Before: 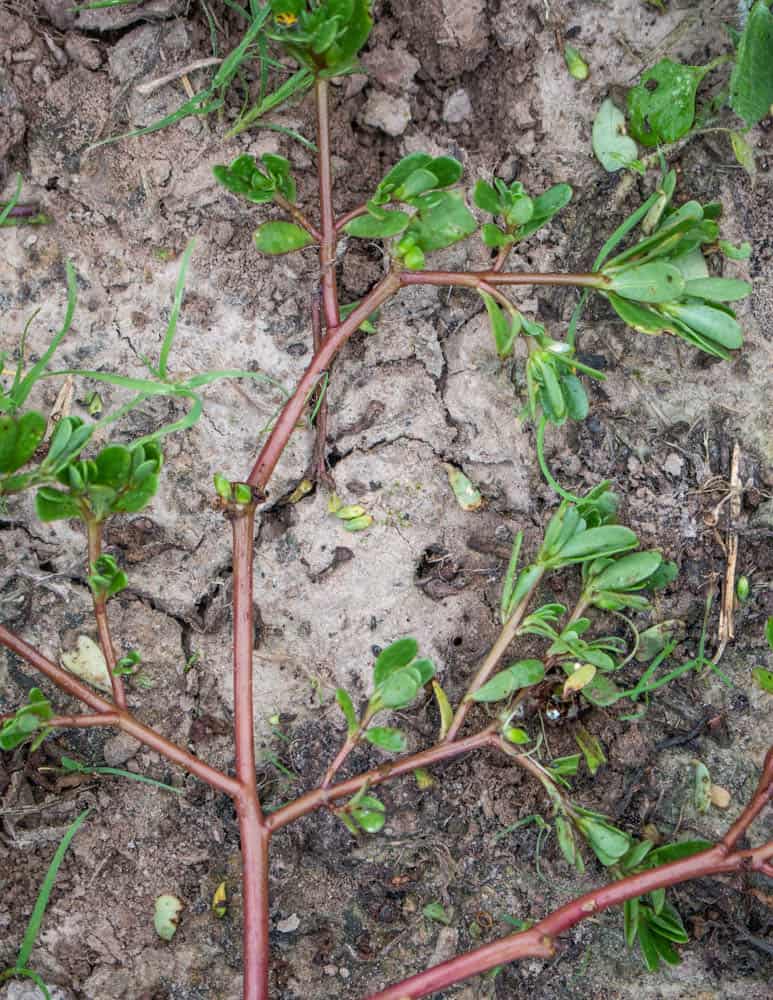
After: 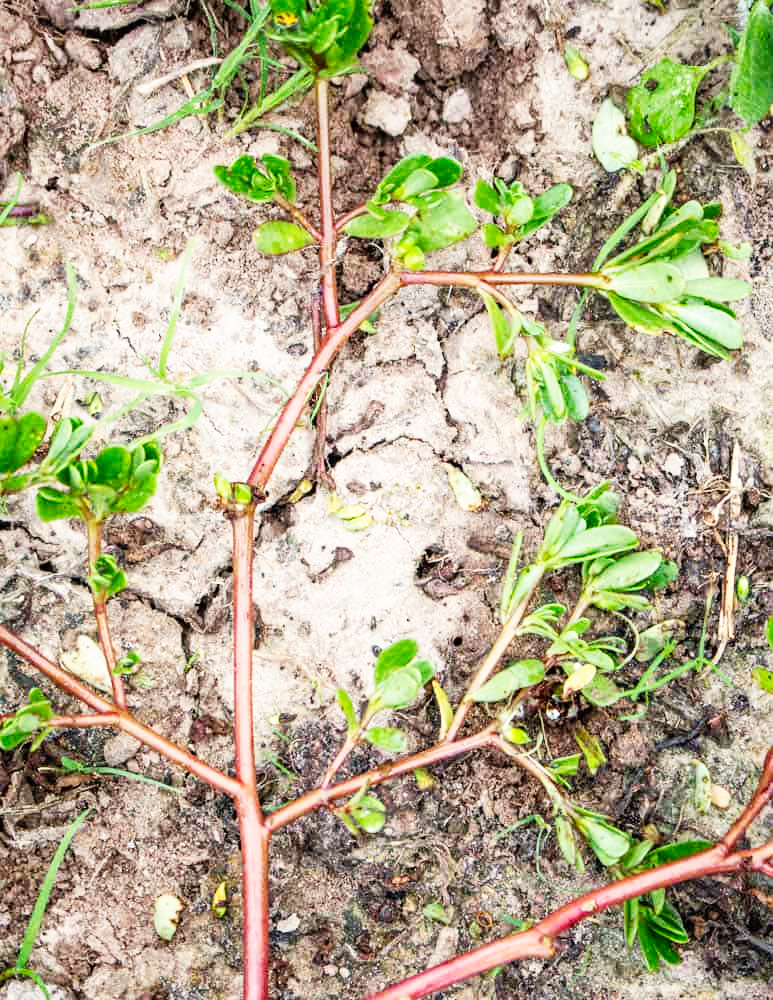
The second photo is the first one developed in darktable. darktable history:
base curve: curves: ch0 [(0, 0) (0.007, 0.004) (0.027, 0.03) (0.046, 0.07) (0.207, 0.54) (0.442, 0.872) (0.673, 0.972) (1, 1)], preserve colors none
color calibration: x 0.328, y 0.345, temperature 5594.33 K
